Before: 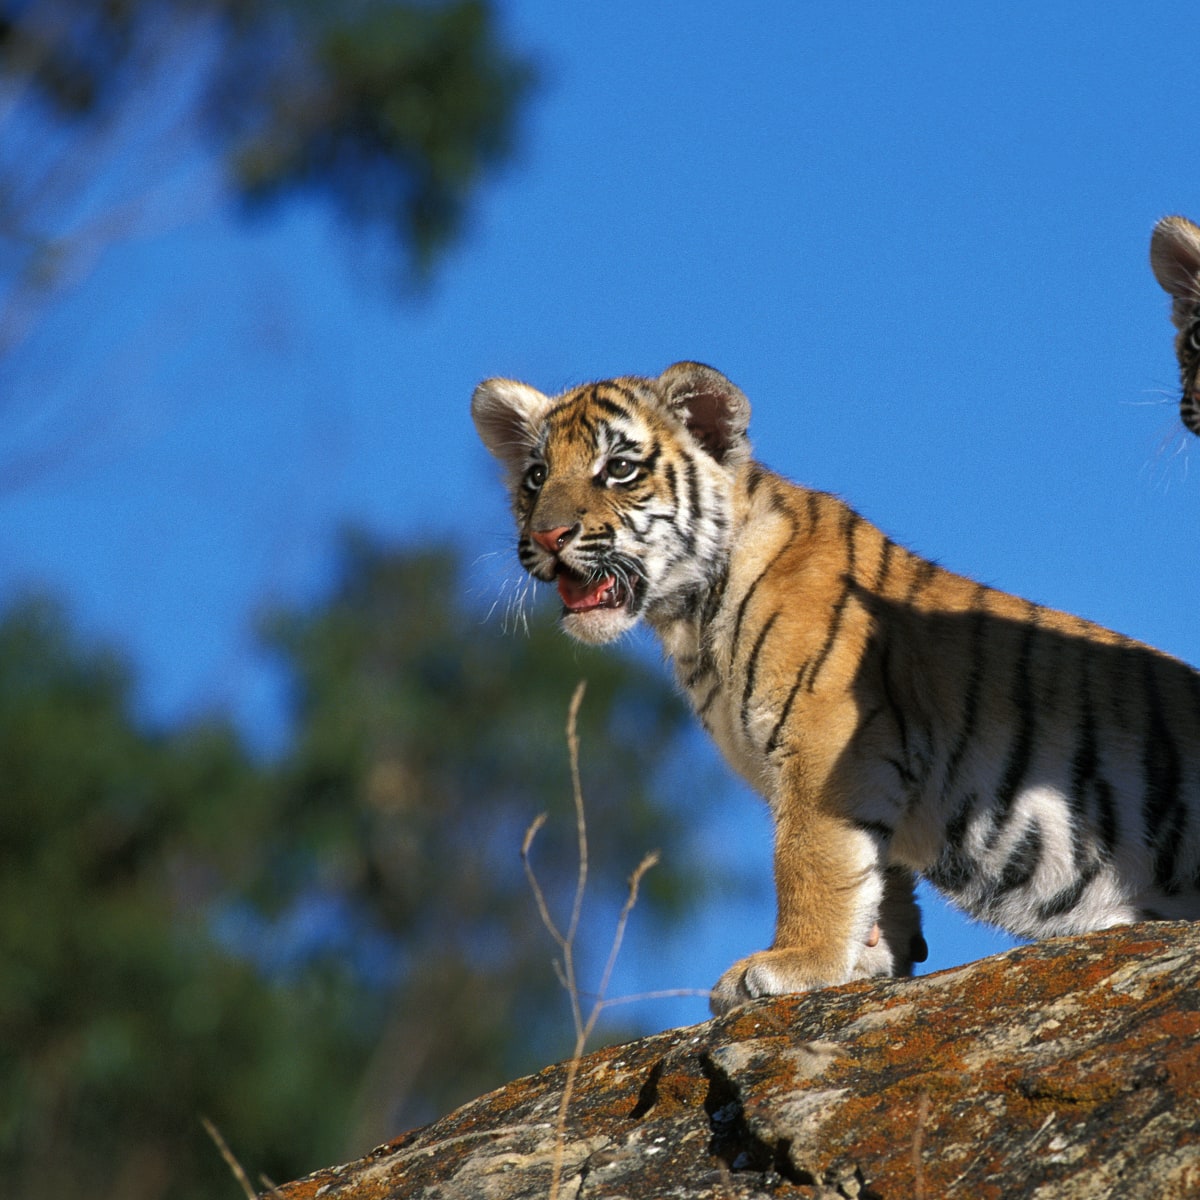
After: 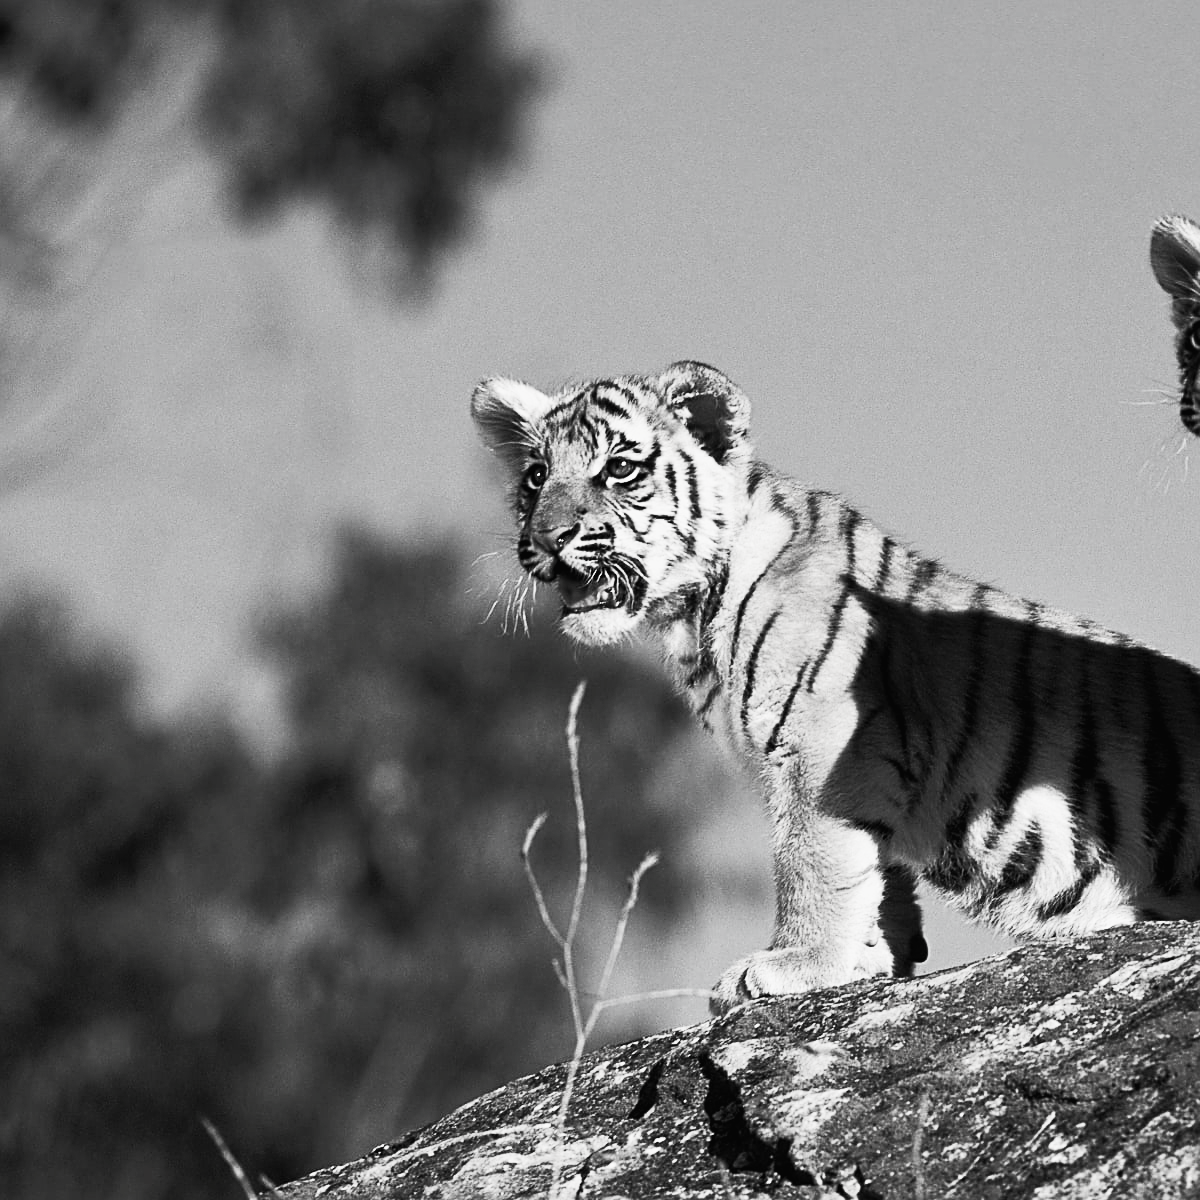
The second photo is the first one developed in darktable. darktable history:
color correction: highlights b* 0.044, saturation 0.786
contrast brightness saturation: contrast 0.515, brightness 0.469, saturation -0.985
sharpen: on, module defaults
filmic rgb: black relative exposure -7.22 EV, white relative exposure 5.39 EV, hardness 3.03, iterations of high-quality reconstruction 0
